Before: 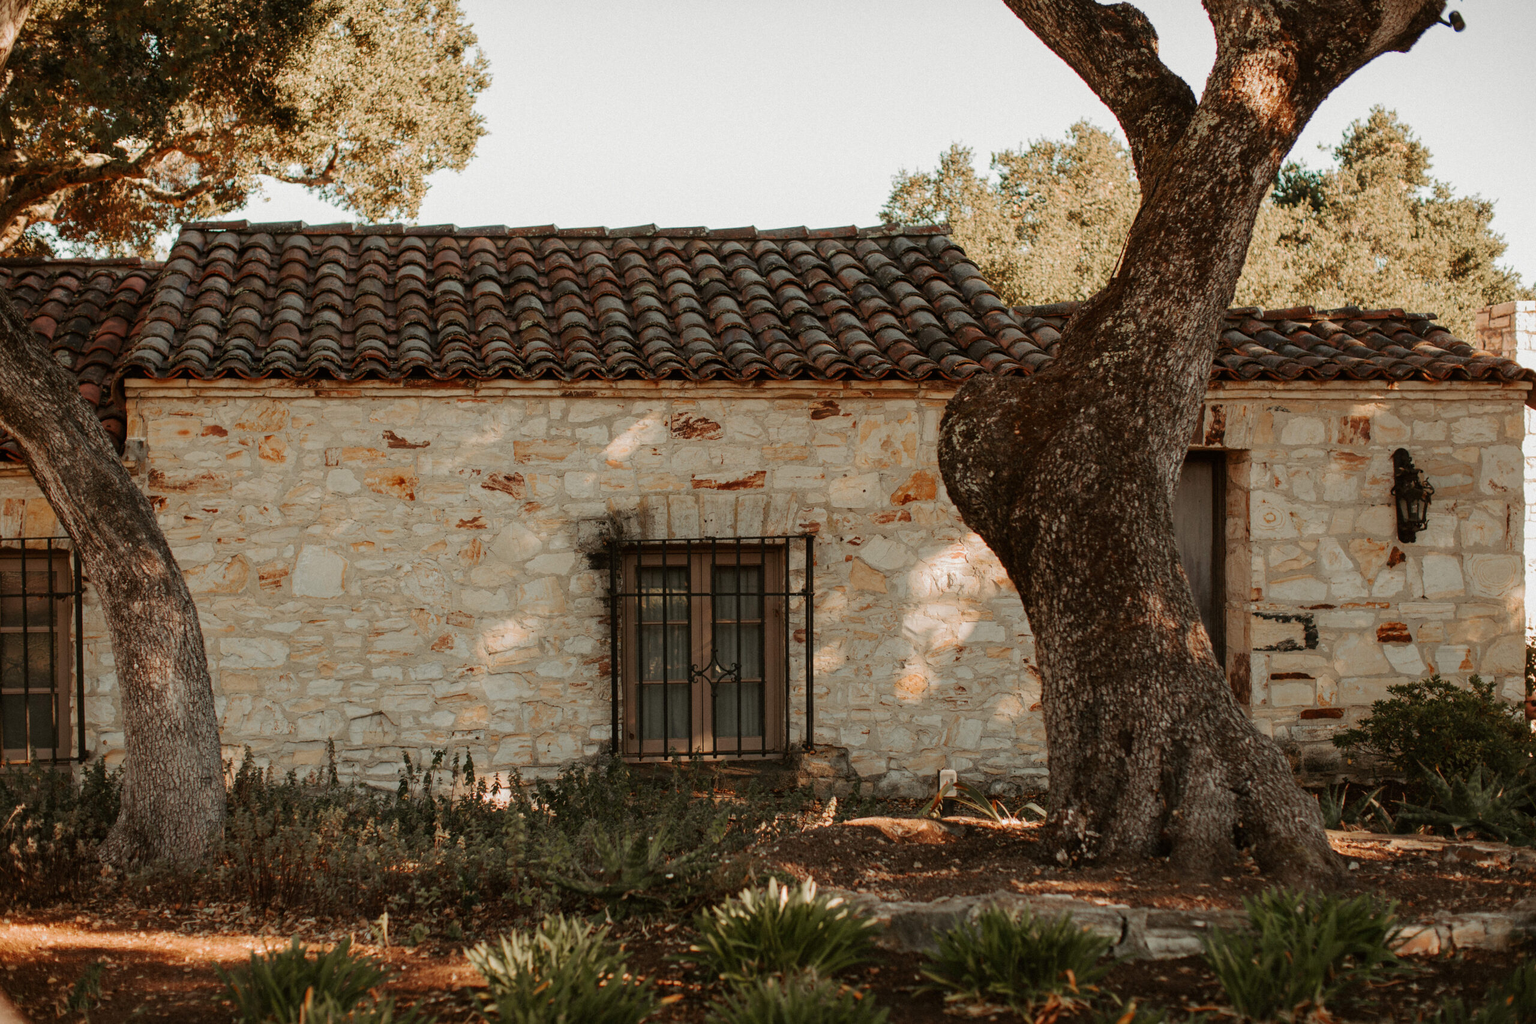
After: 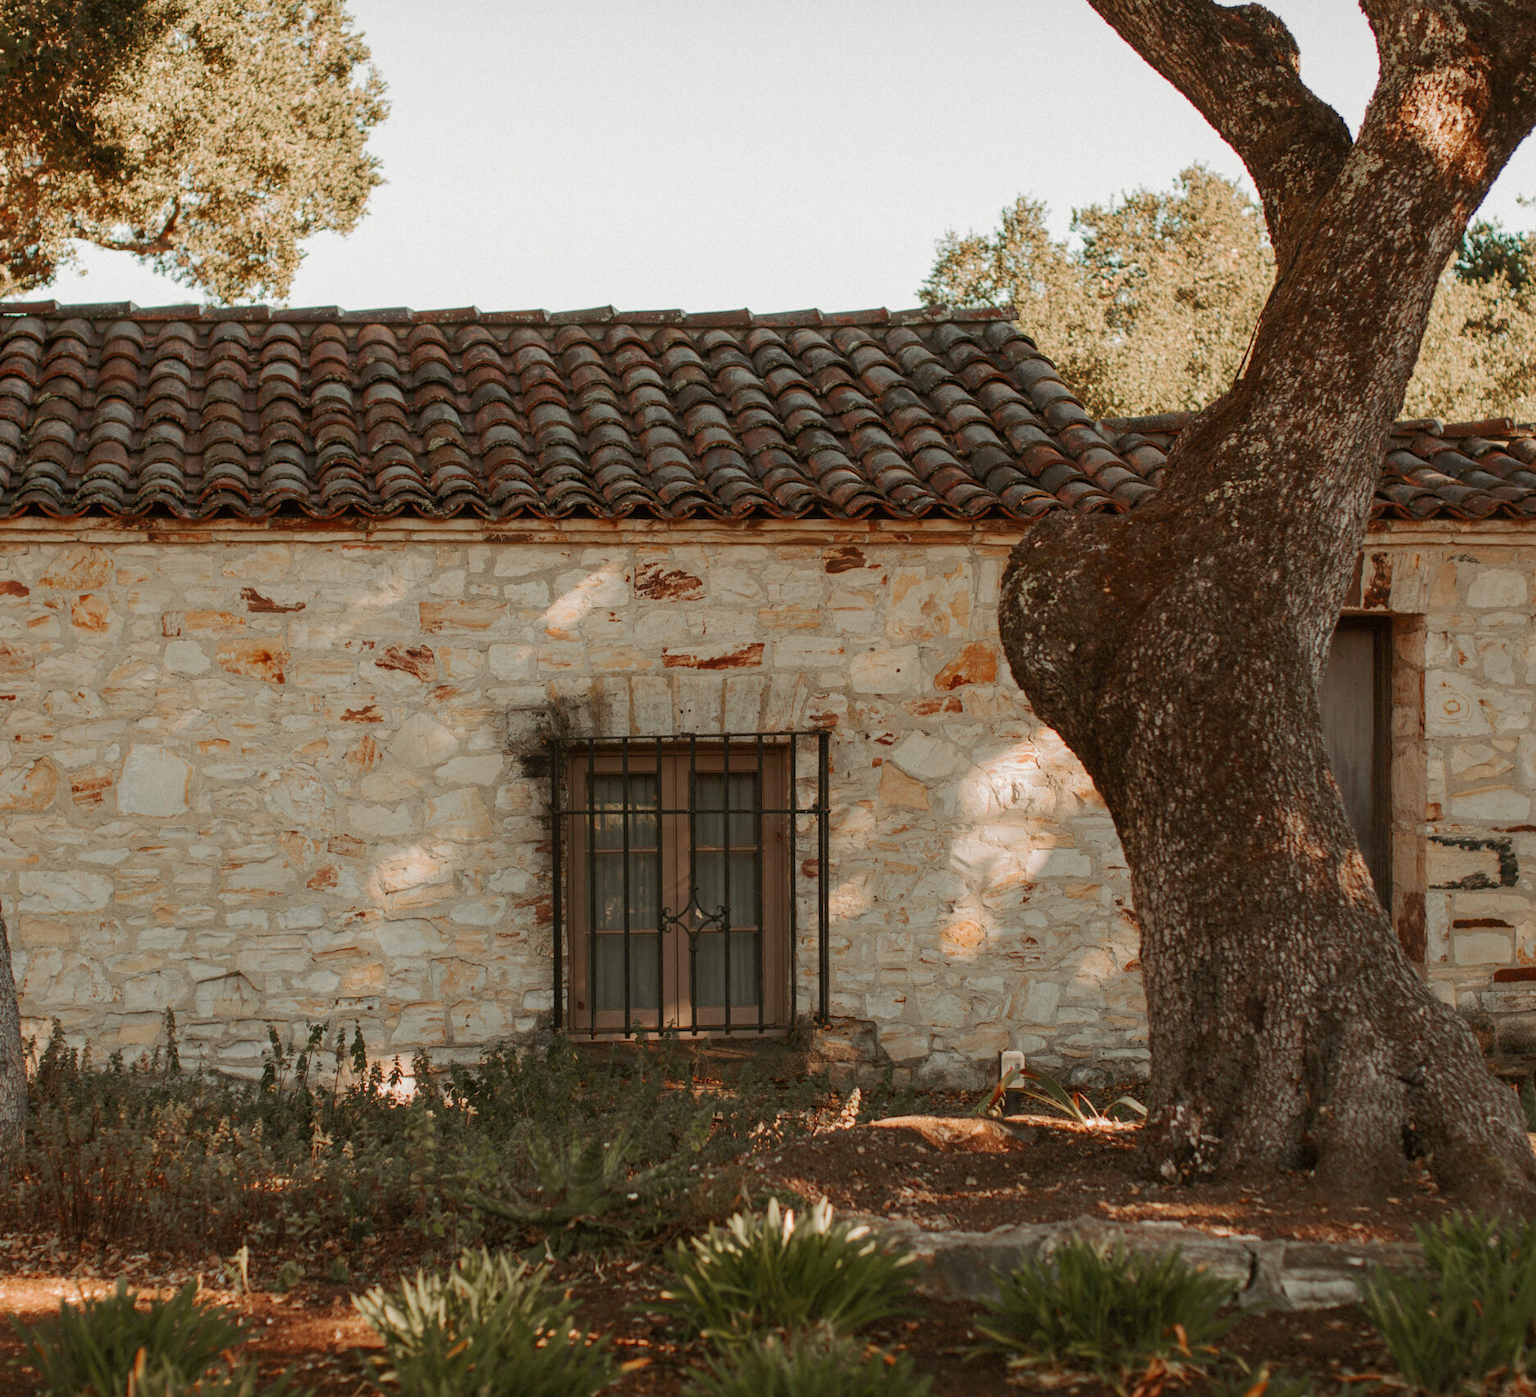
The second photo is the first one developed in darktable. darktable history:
crop: left 13.443%, right 13.31%
rgb curve: curves: ch0 [(0, 0) (0.093, 0.159) (0.241, 0.265) (0.414, 0.42) (1, 1)], compensate middle gray true, preserve colors basic power
